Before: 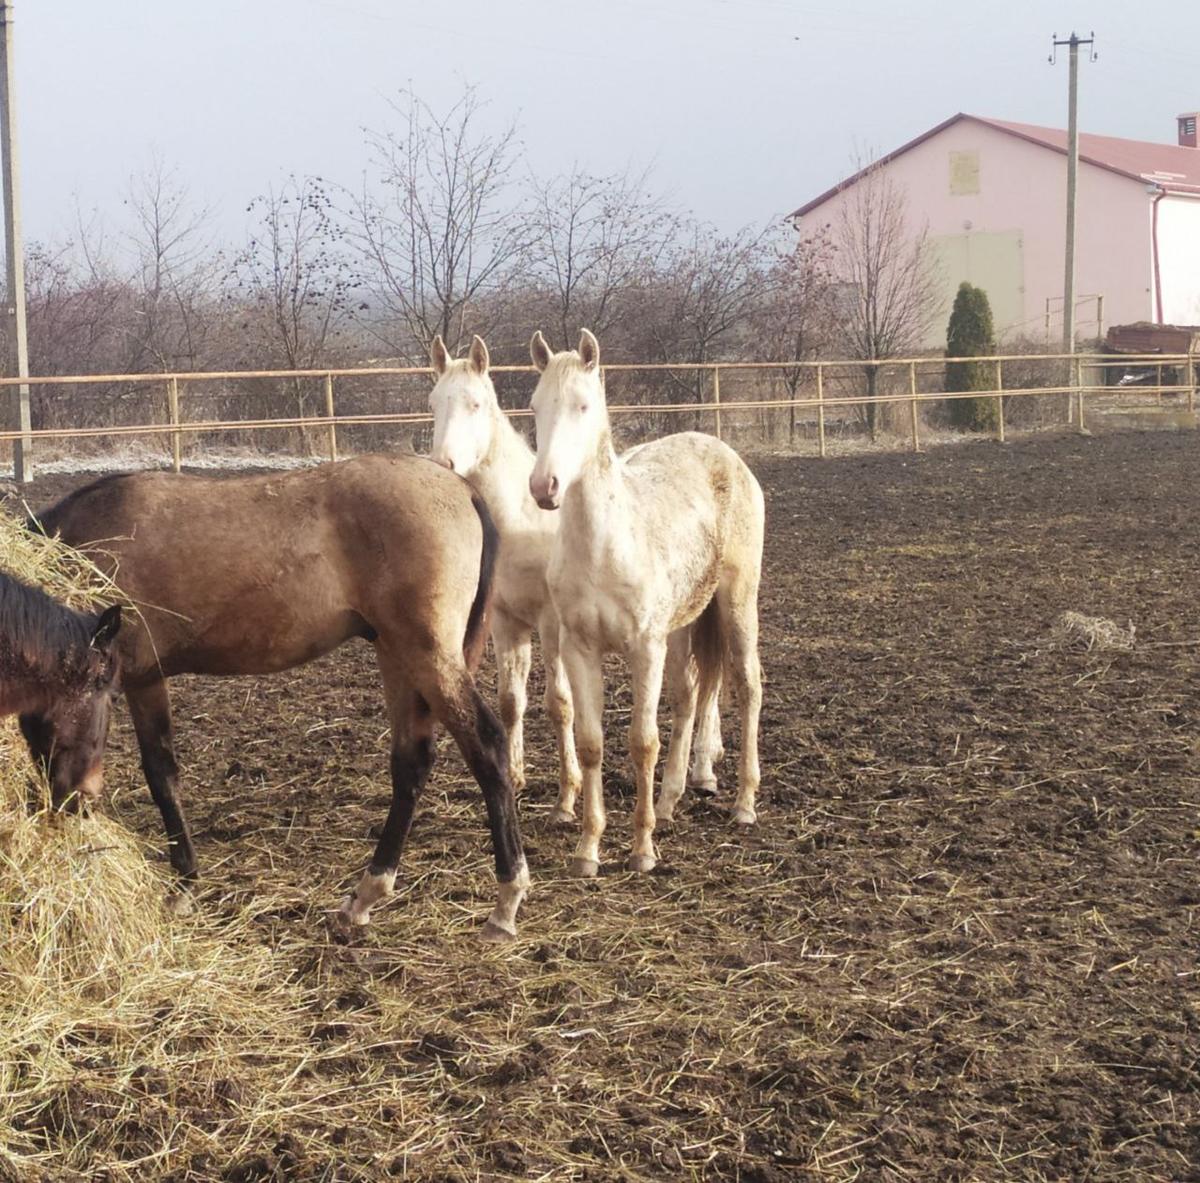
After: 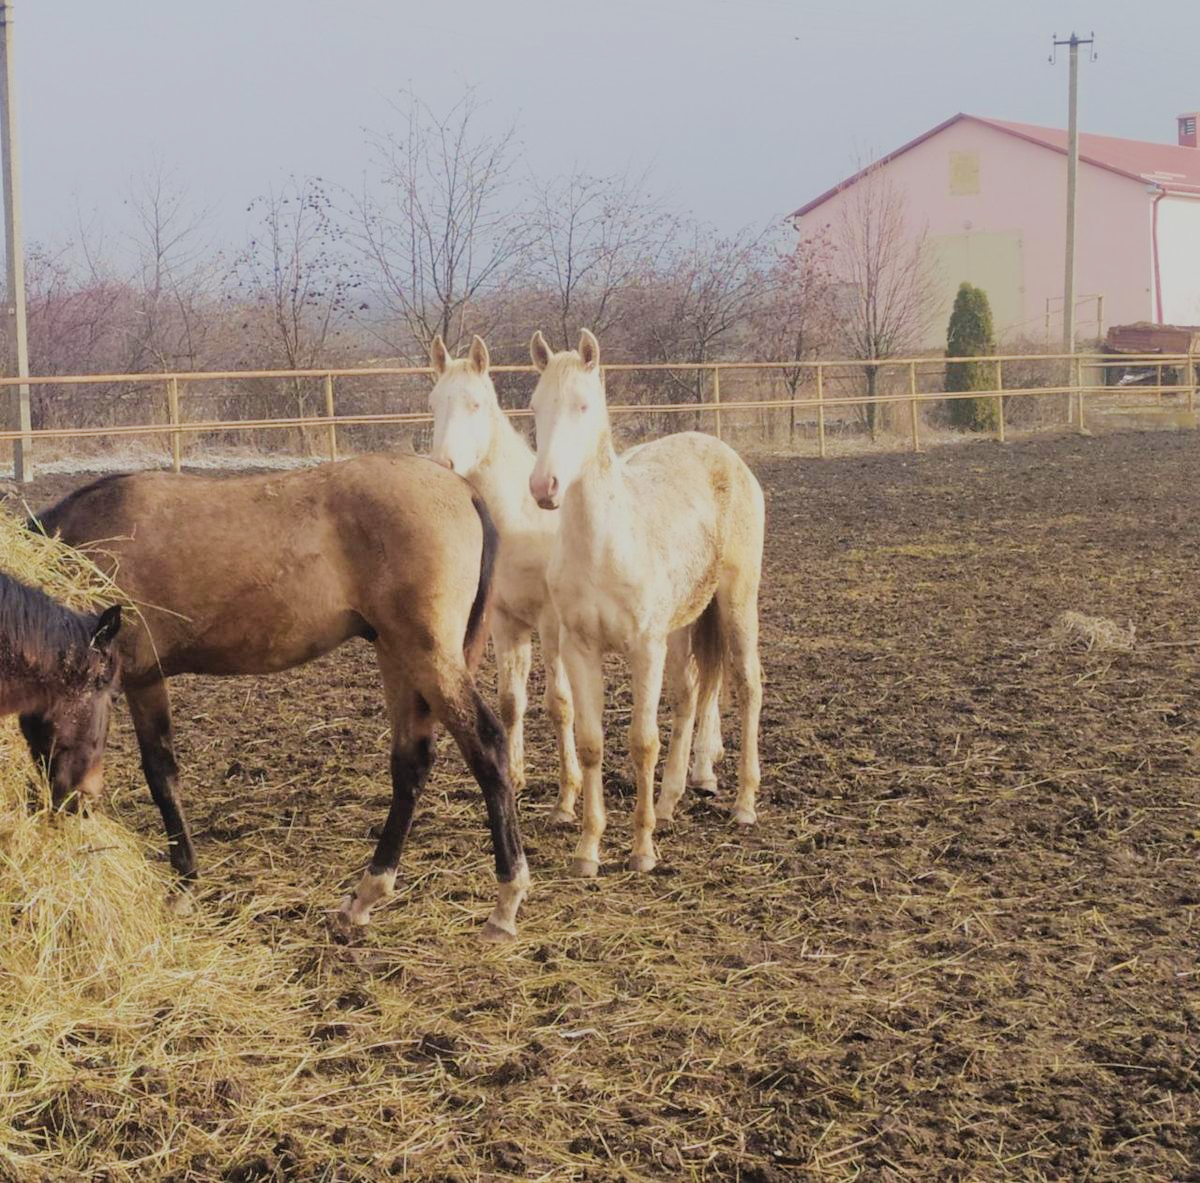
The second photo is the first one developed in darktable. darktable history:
filmic rgb: black relative exposure -7.65 EV, white relative exposure 4.56 EV, hardness 3.61
color balance: output saturation 110%
color balance rgb: perceptual saturation grading › global saturation 25%, perceptual brilliance grading › mid-tones 10%, perceptual brilliance grading › shadows 15%, global vibrance 20%
velvia: strength 40%
exposure: exposure -0.064 EV, compensate highlight preservation false
contrast brightness saturation: contrast -0.05, saturation -0.41
